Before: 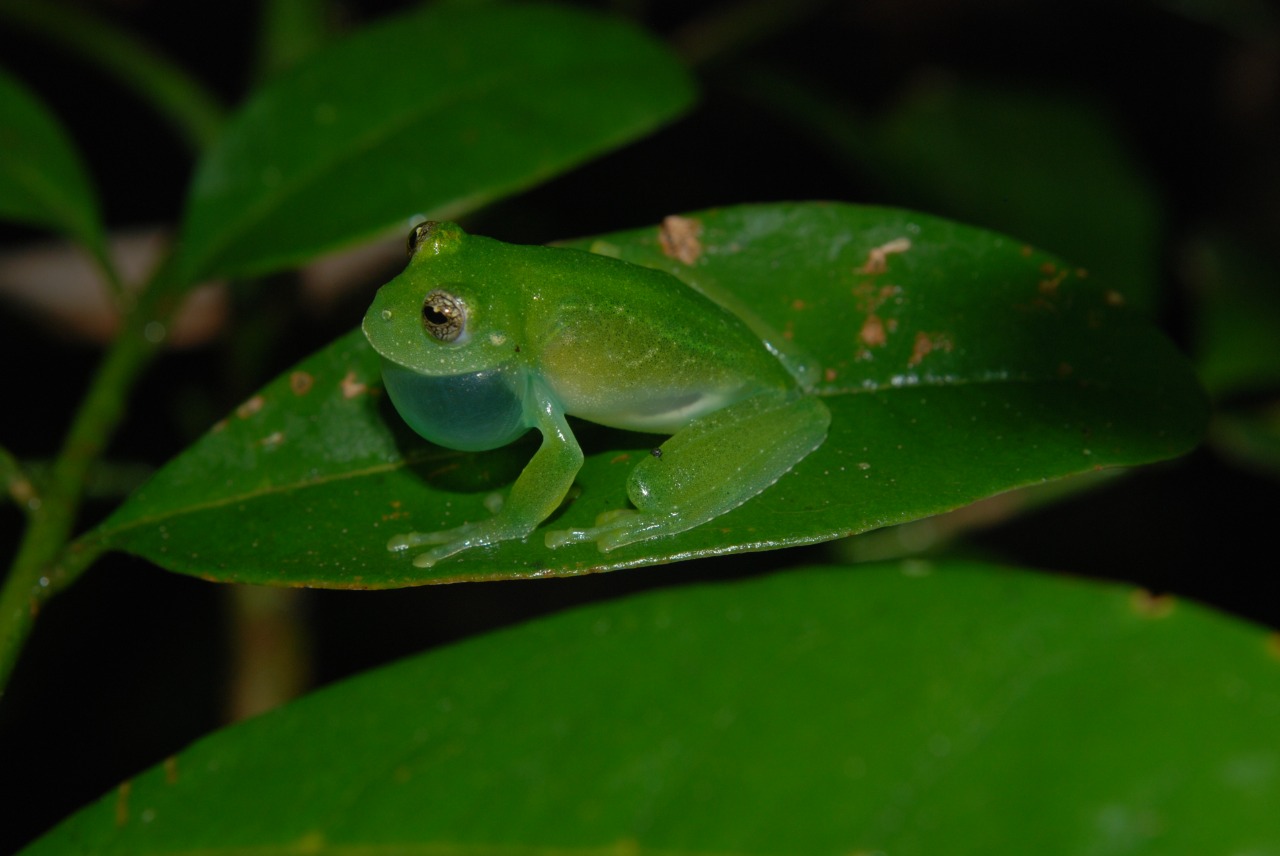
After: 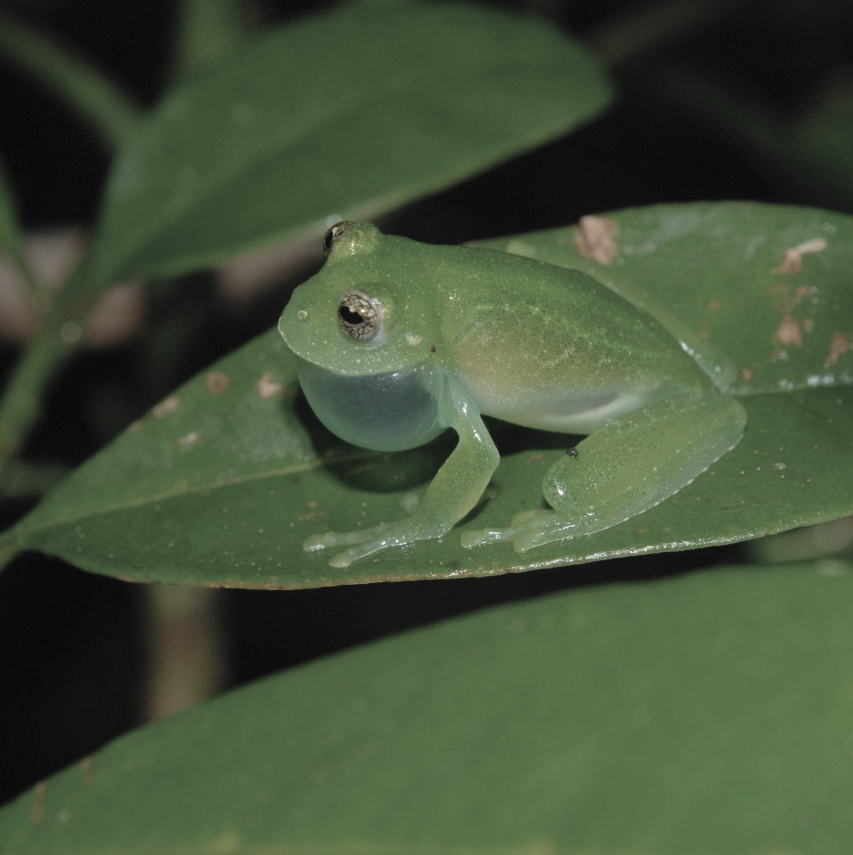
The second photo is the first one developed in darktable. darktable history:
contrast brightness saturation: brightness 0.18, saturation -0.5
crop and rotate: left 6.617%, right 26.717%
white balance: emerald 1
